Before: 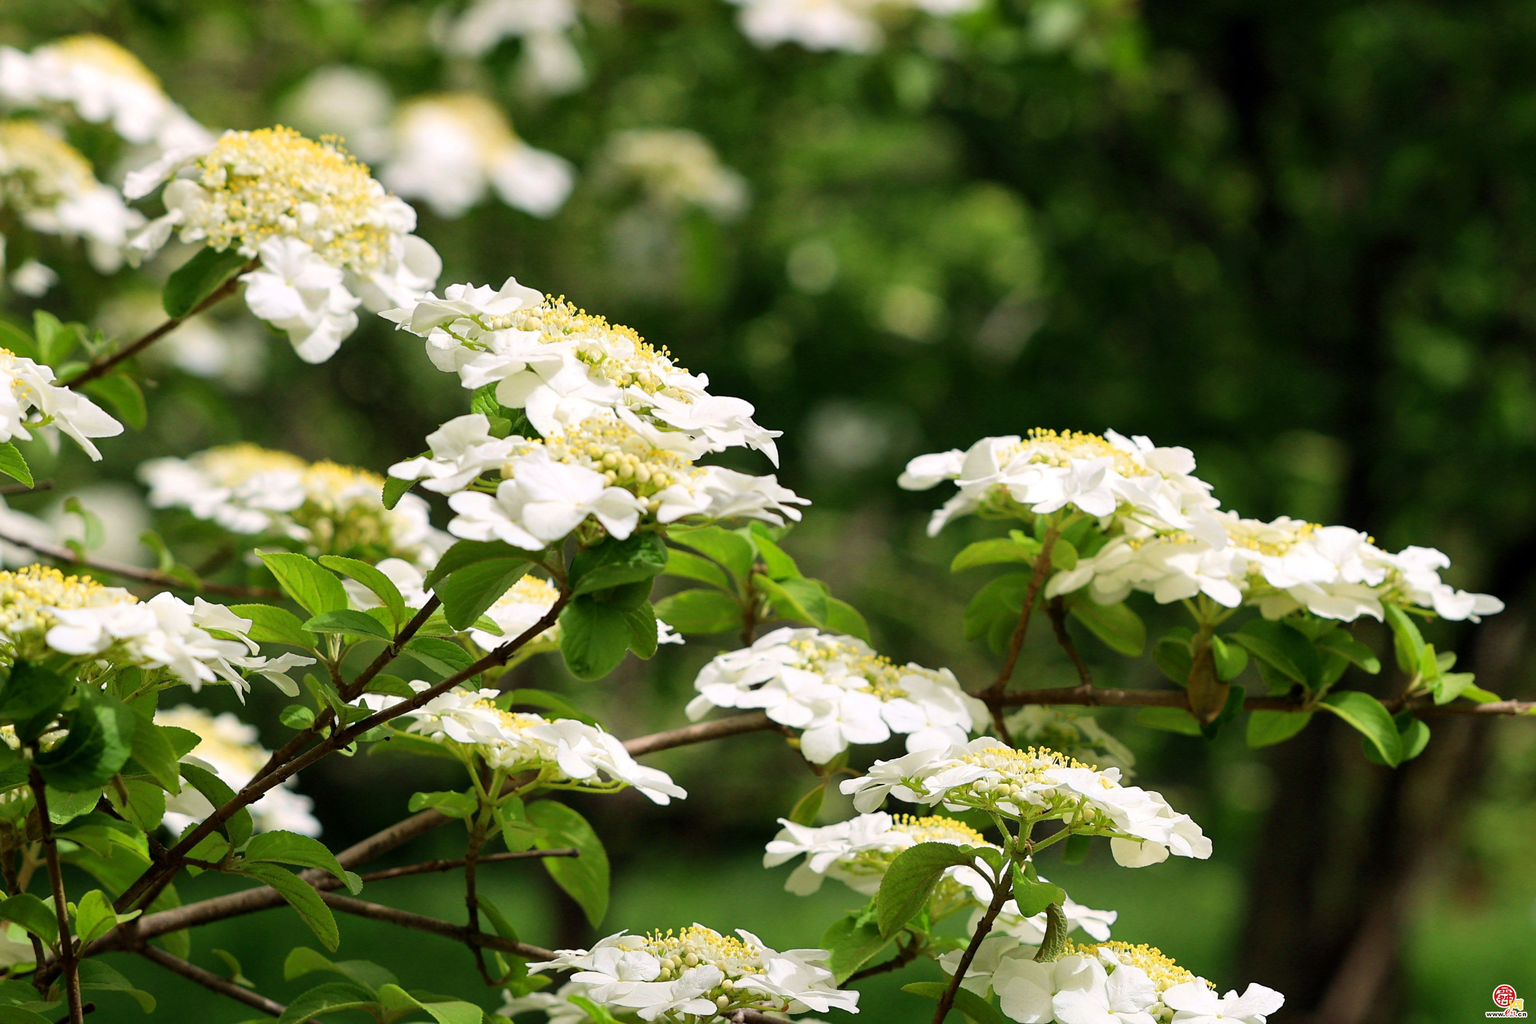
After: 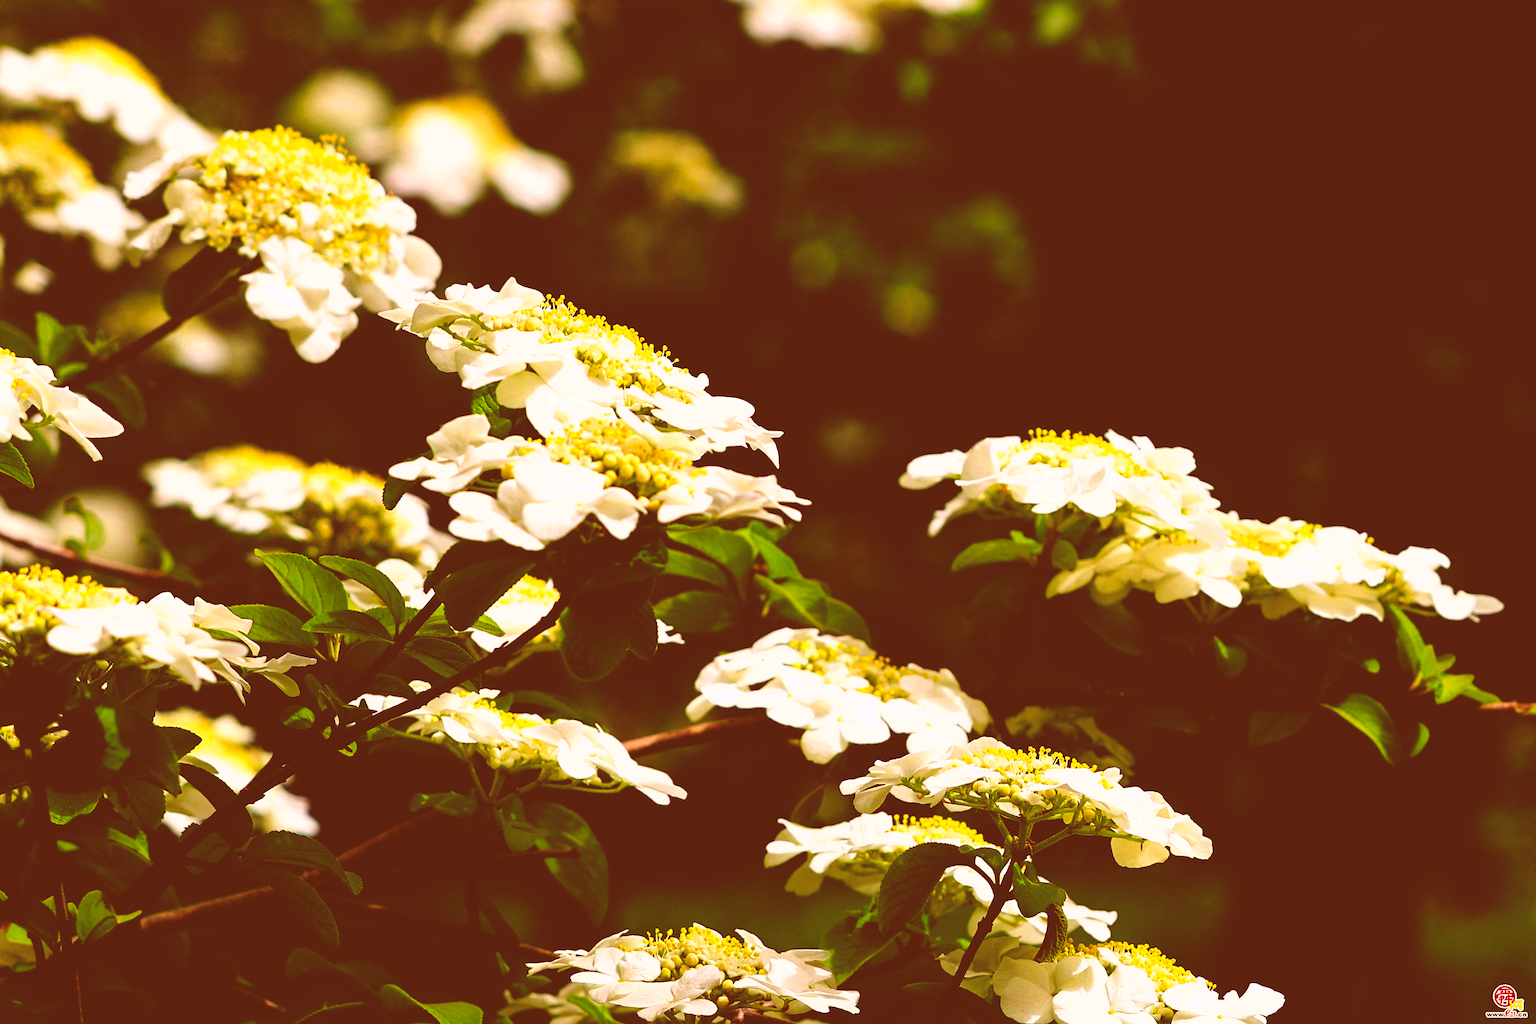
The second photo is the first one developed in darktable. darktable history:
color balance rgb: linear chroma grading › global chroma 15%, perceptual saturation grading › global saturation 30%
color correction: highlights a* 9.03, highlights b* 8.71, shadows a* 40, shadows b* 40, saturation 0.8
base curve: curves: ch0 [(0, 0.036) (0.083, 0.04) (0.804, 1)], preserve colors none
